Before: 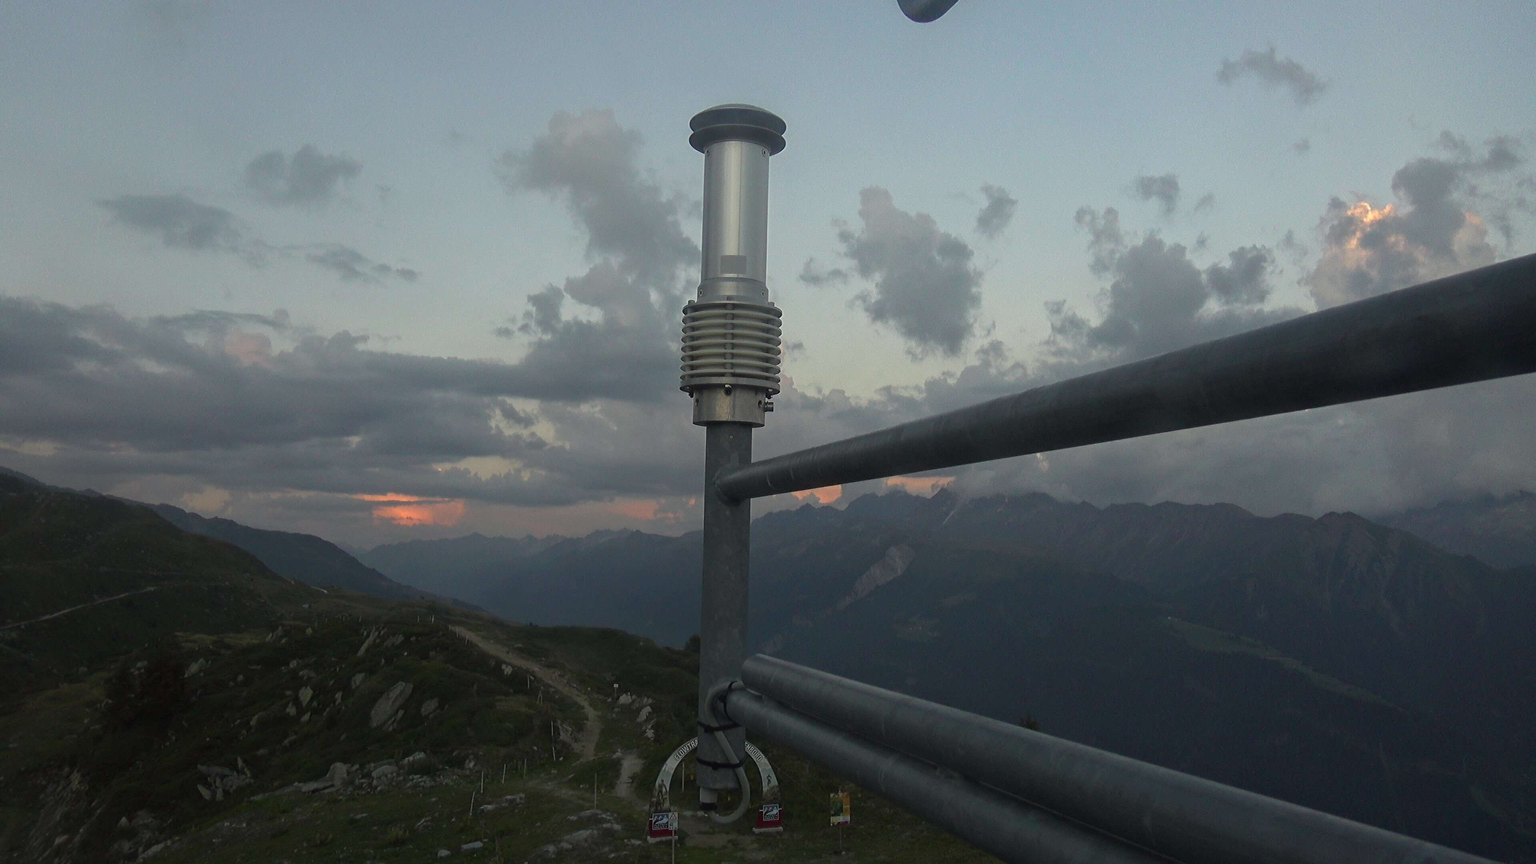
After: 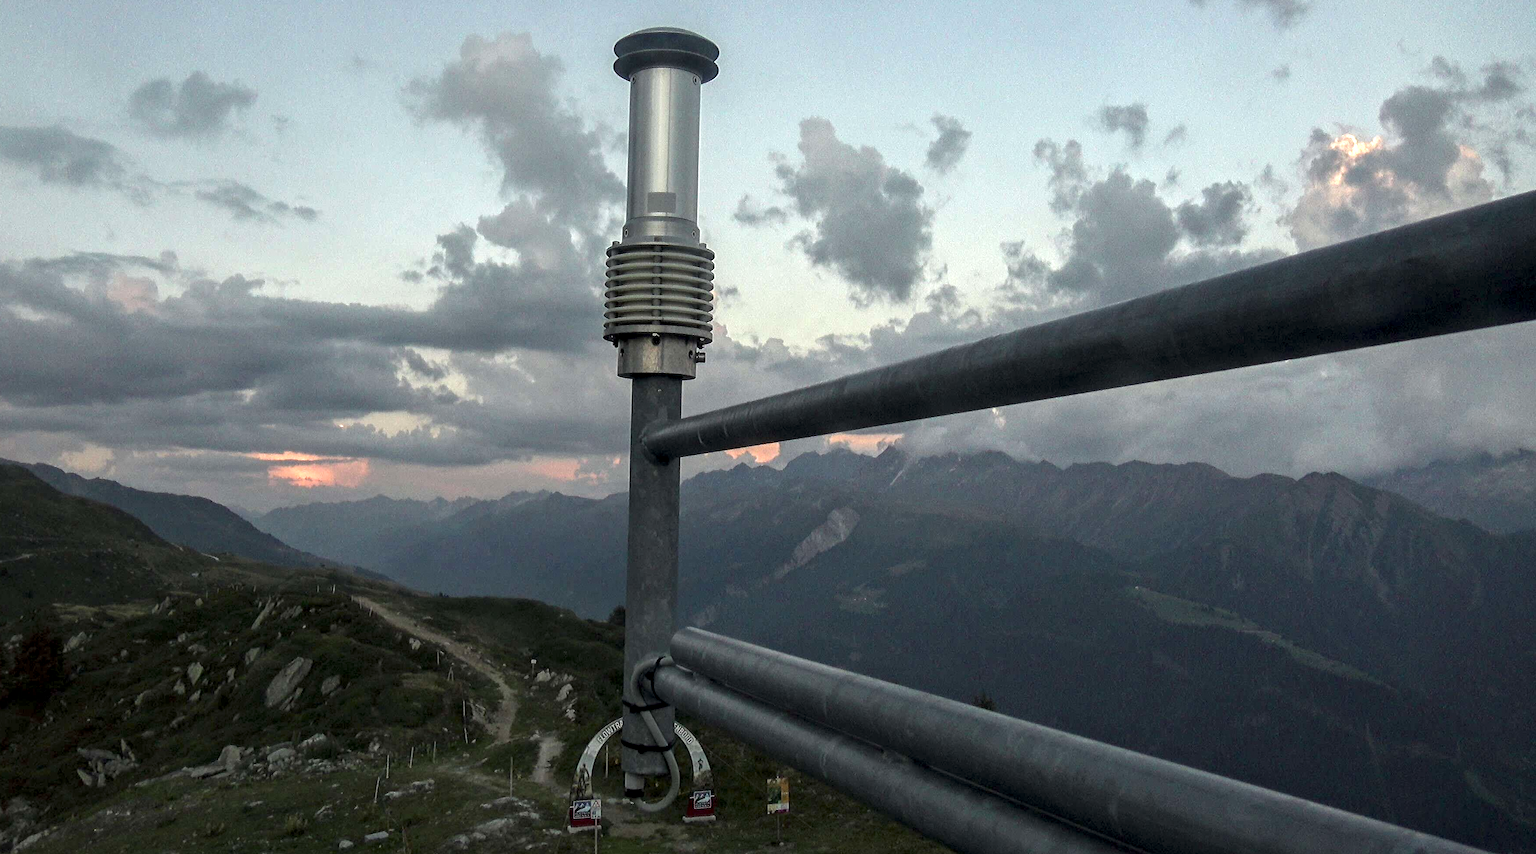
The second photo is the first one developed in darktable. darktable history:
local contrast: highlights 65%, shadows 54%, detail 169%, midtone range 0.514
grain: coarseness 0.09 ISO, strength 10%
exposure: exposure 0.636 EV, compensate highlight preservation false
crop and rotate: left 8.262%, top 9.226%
